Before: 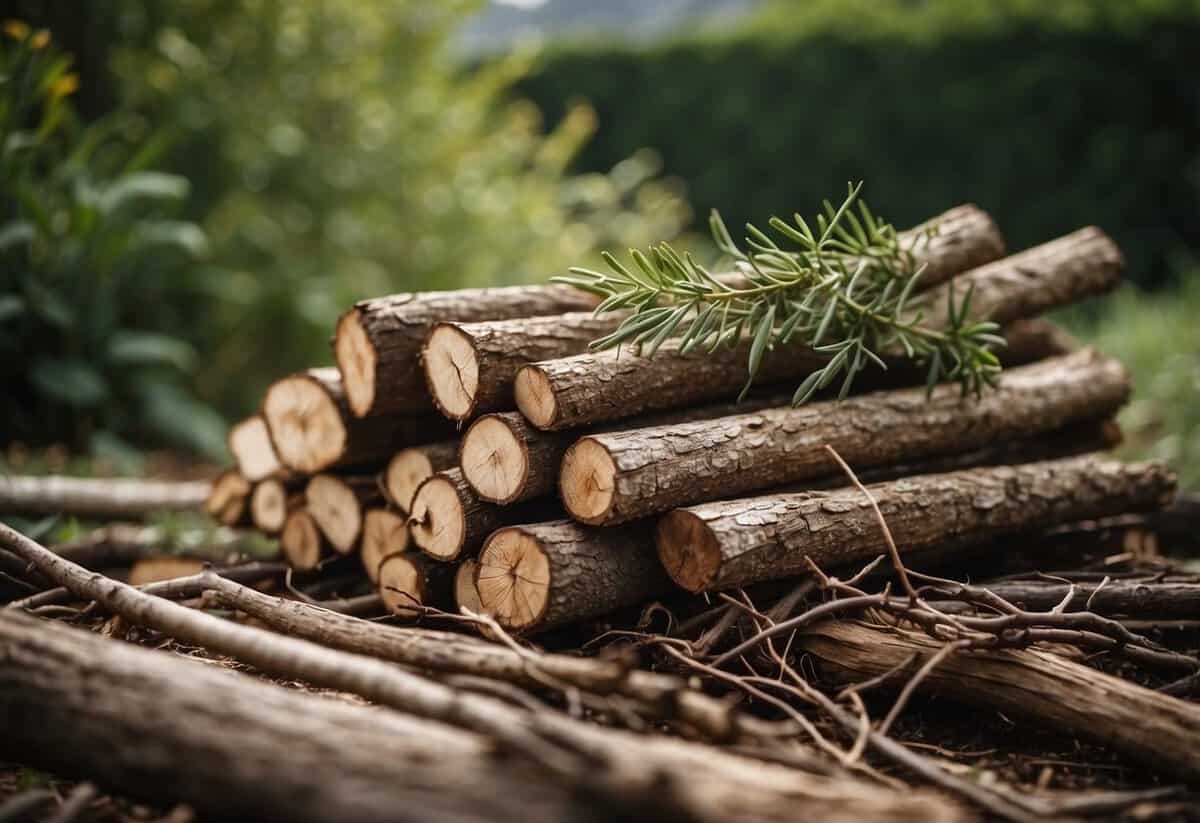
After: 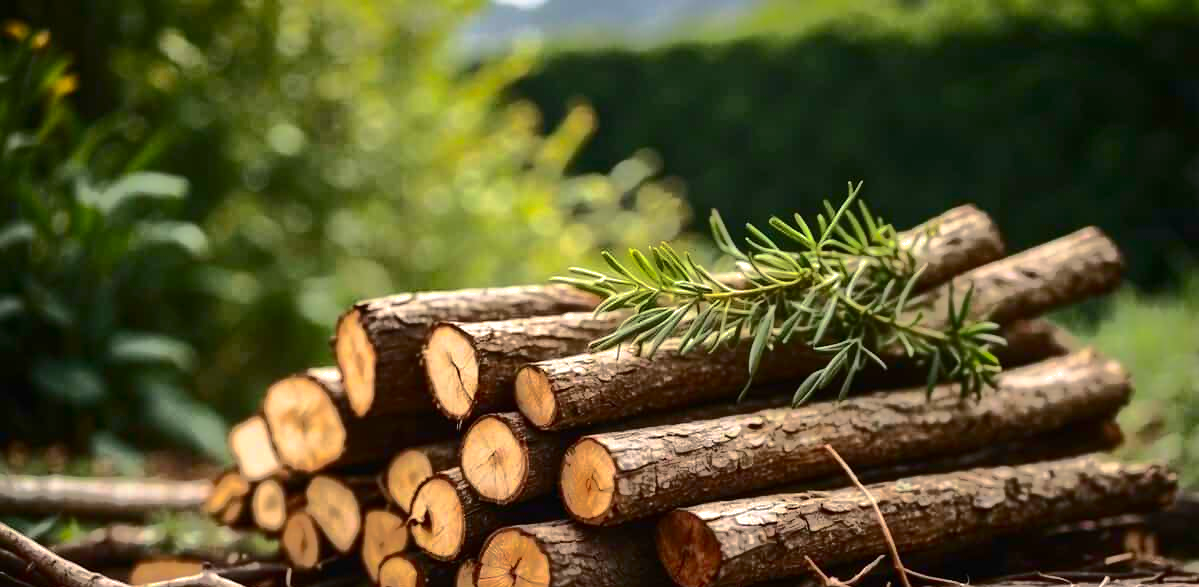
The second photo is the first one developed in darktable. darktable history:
crop: bottom 28.576%
exposure: exposure 0.375 EV, compensate highlight preservation false
shadows and highlights: shadows 38.43, highlights -74.54
contrast brightness saturation: contrast 0.4, brightness 0.05, saturation 0.25
